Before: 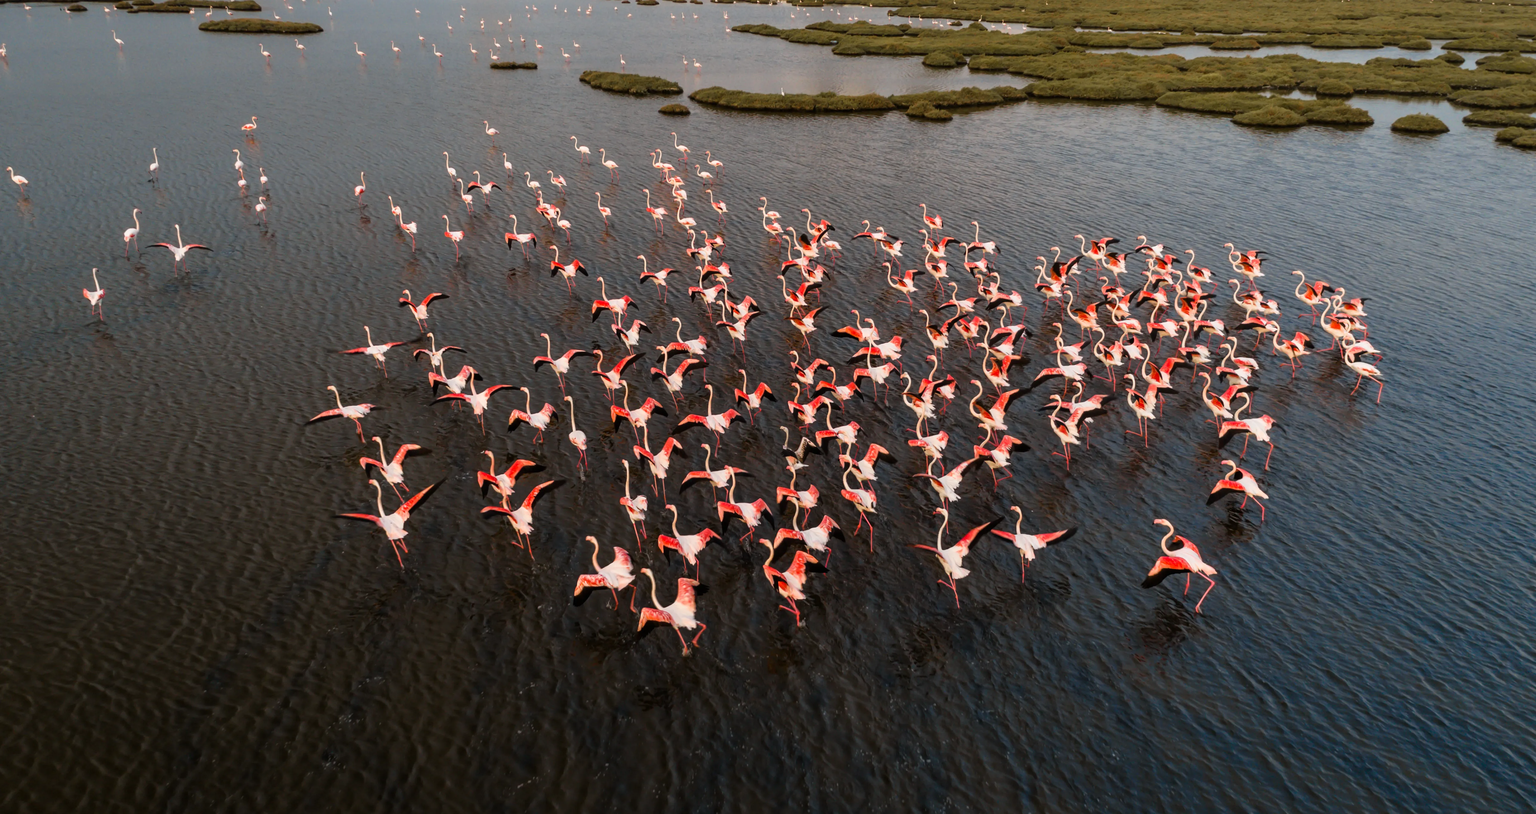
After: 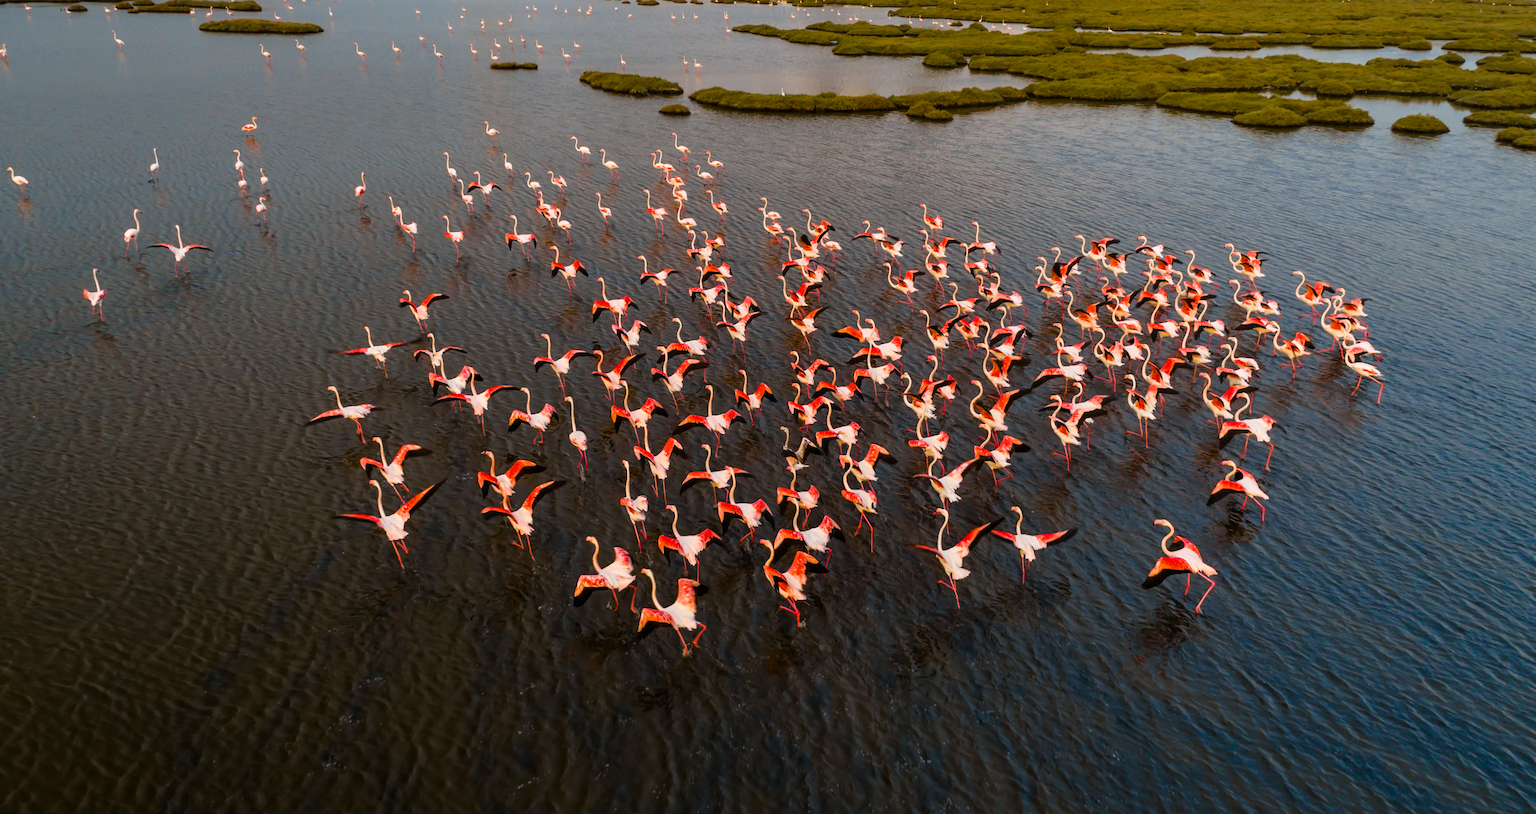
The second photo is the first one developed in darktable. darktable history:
contrast brightness saturation: saturation -0.061
color balance rgb: linear chroma grading › global chroma 9.359%, perceptual saturation grading › global saturation 30.215%, global vibrance 20%
